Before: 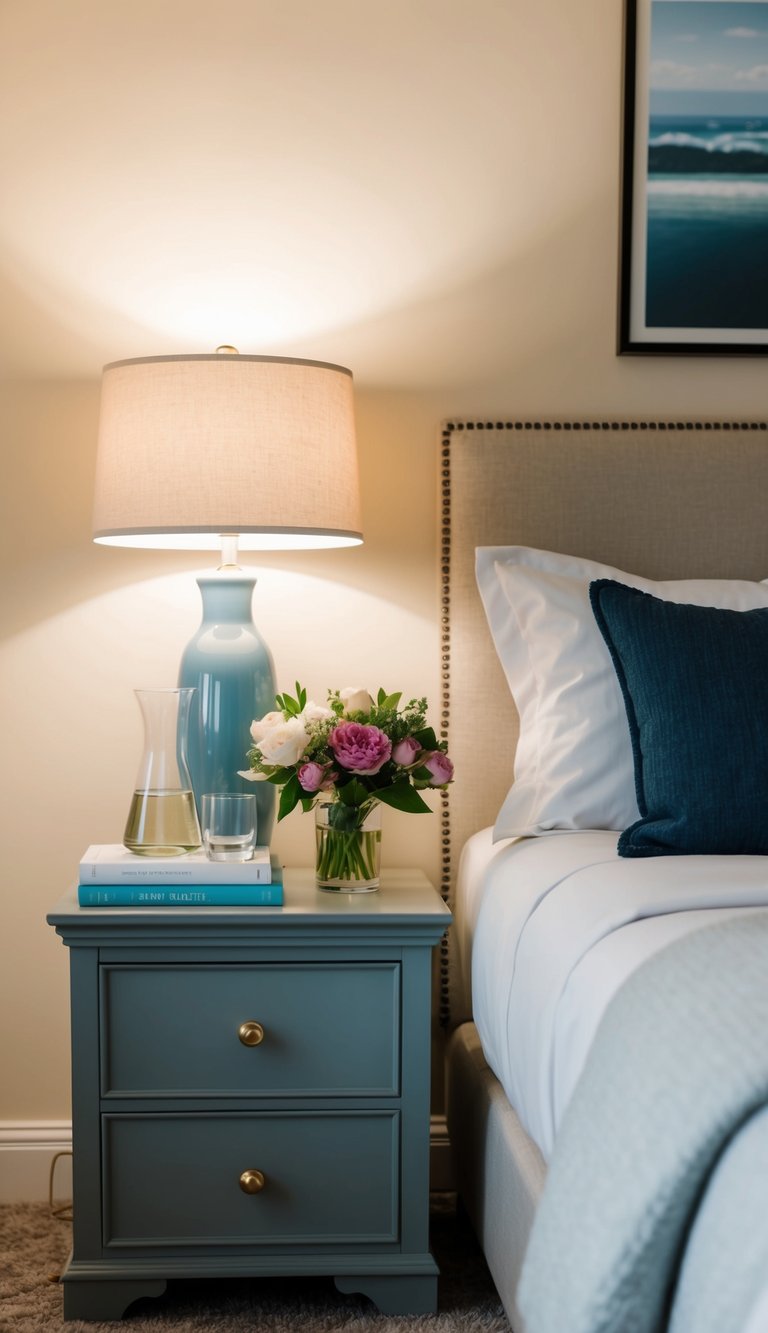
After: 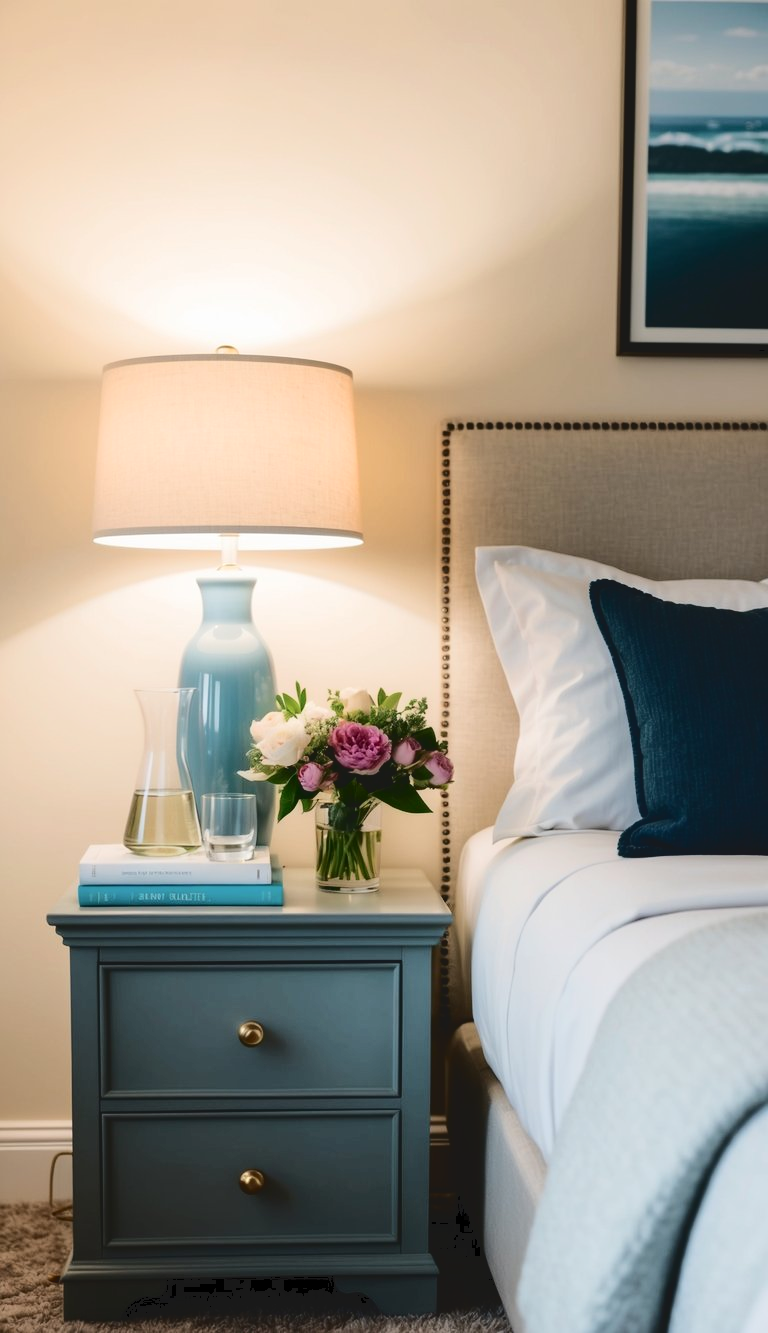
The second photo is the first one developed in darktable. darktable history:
tone curve: curves: ch0 [(0, 0) (0.003, 0.085) (0.011, 0.086) (0.025, 0.086) (0.044, 0.088) (0.069, 0.093) (0.1, 0.102) (0.136, 0.12) (0.177, 0.157) (0.224, 0.203) (0.277, 0.277) (0.335, 0.36) (0.399, 0.463) (0.468, 0.559) (0.543, 0.626) (0.623, 0.703) (0.709, 0.789) (0.801, 0.869) (0.898, 0.927) (1, 1)], color space Lab, independent channels, preserve colors none
